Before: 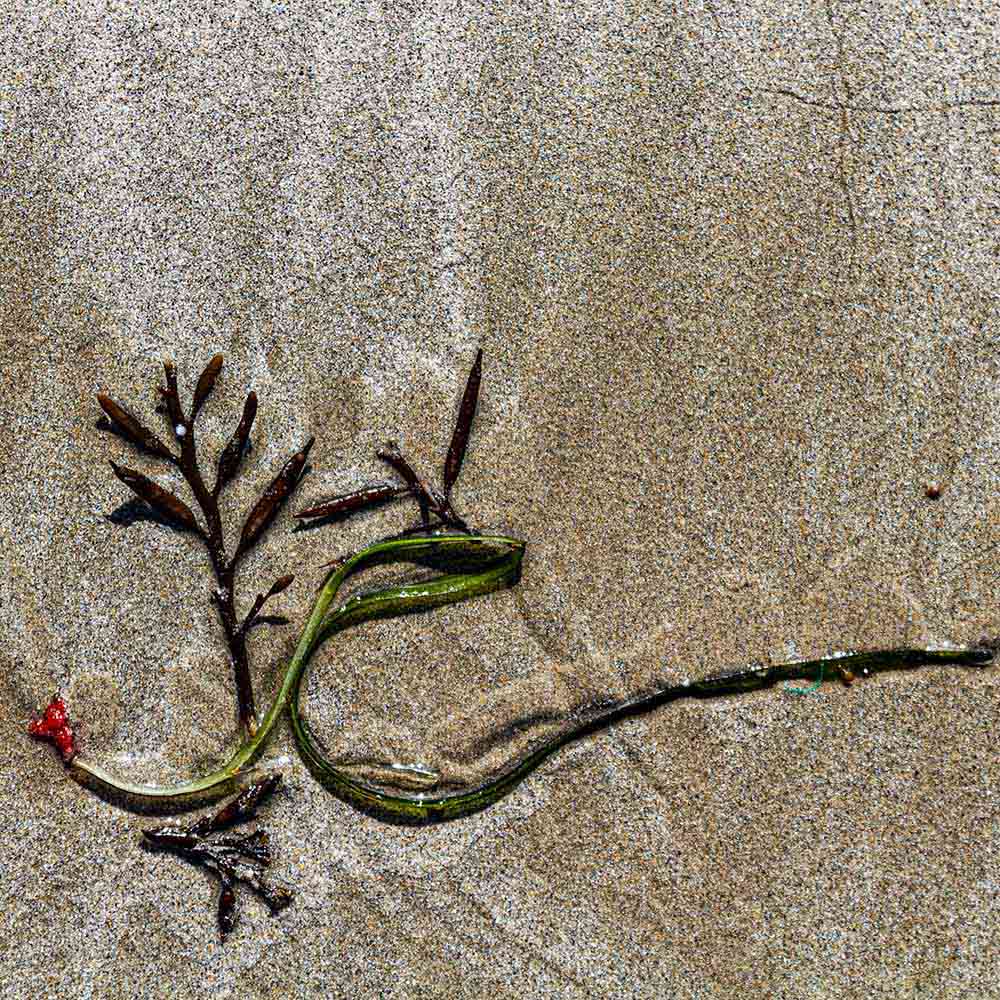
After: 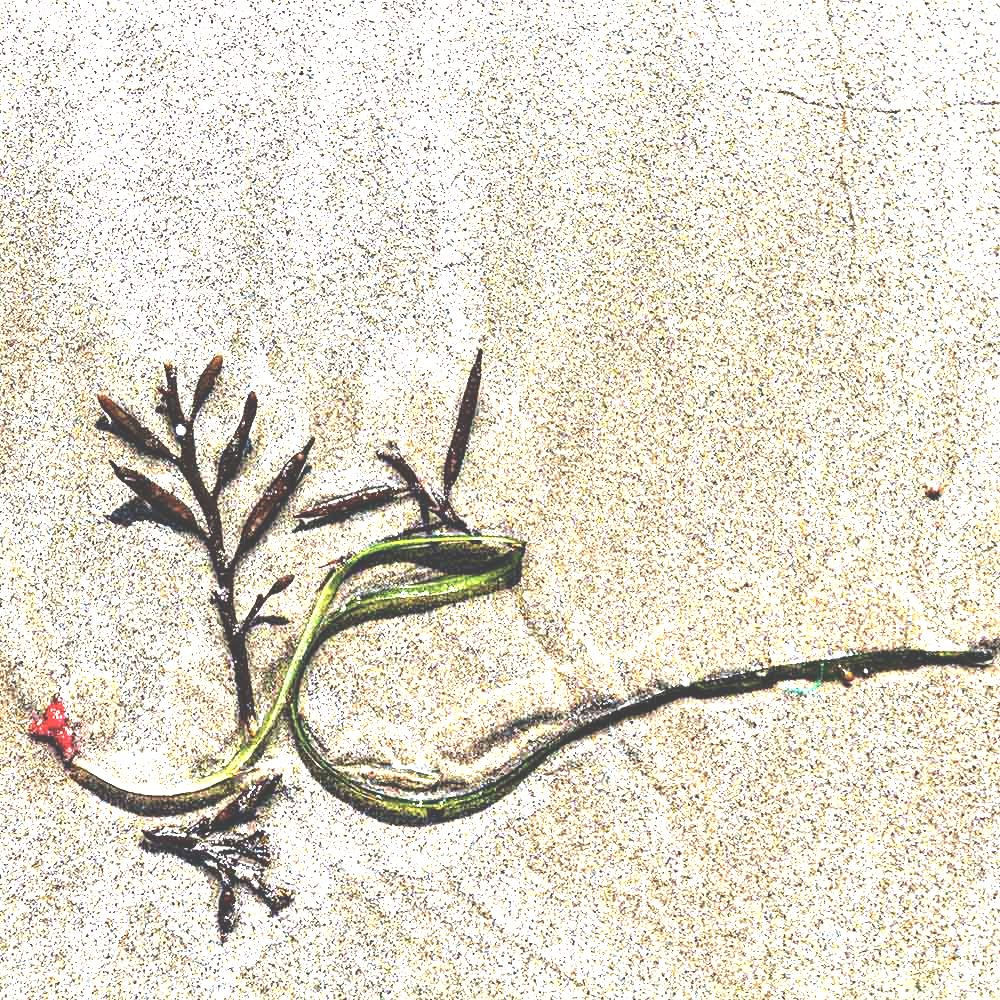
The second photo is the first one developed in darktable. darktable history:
exposure: black level correction -0.023, exposure 1.397 EV, compensate highlight preservation false
tone equalizer: -8 EV -0.75 EV, -7 EV -0.7 EV, -6 EV -0.6 EV, -5 EV -0.4 EV, -3 EV 0.4 EV, -2 EV 0.6 EV, -1 EV 0.7 EV, +0 EV 0.75 EV, edges refinement/feathering 500, mask exposure compensation -1.57 EV, preserve details no
